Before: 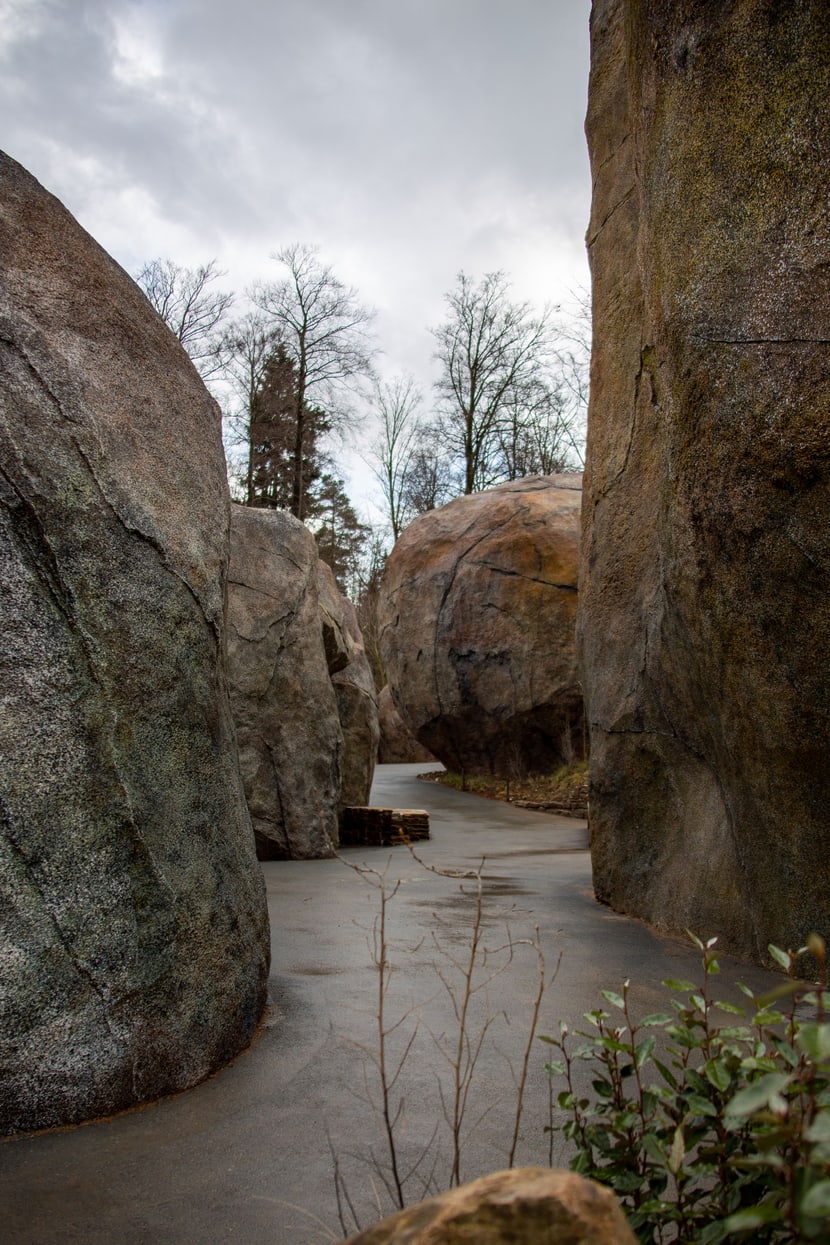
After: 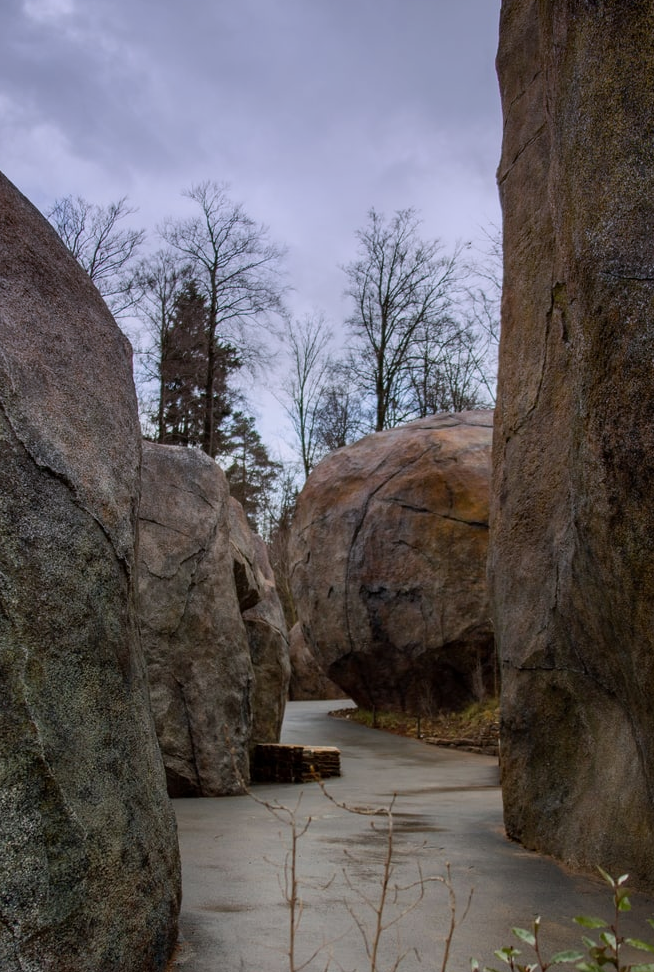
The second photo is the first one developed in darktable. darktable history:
graduated density: hue 238.83°, saturation 50%
crop and rotate: left 10.77%, top 5.1%, right 10.41%, bottom 16.76%
